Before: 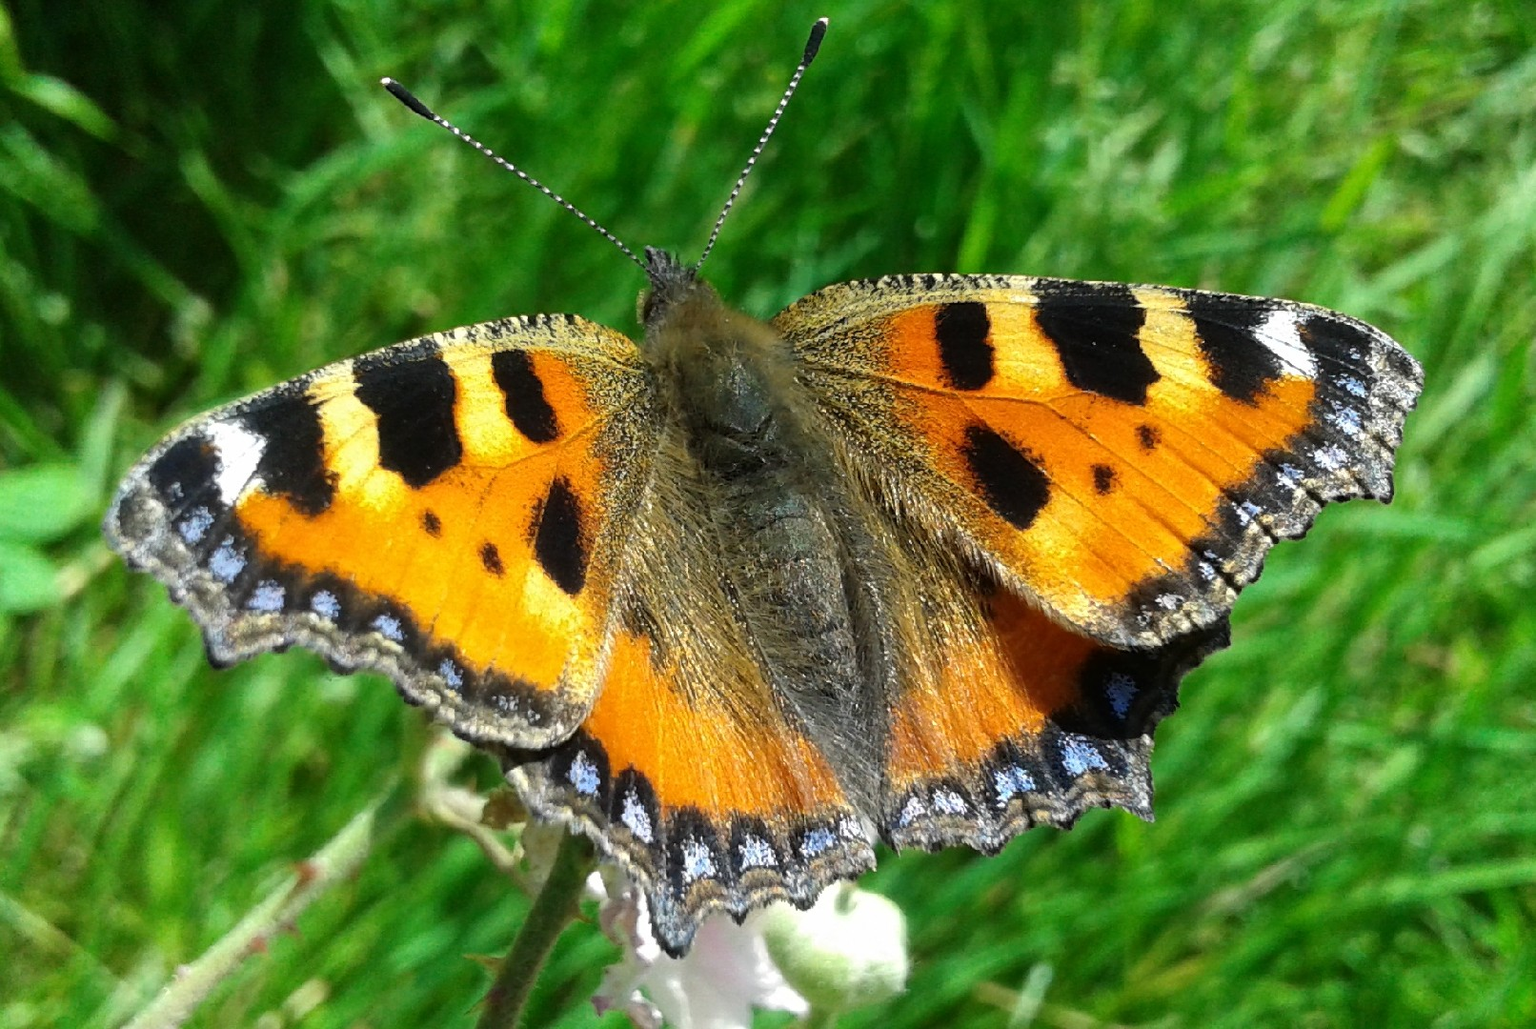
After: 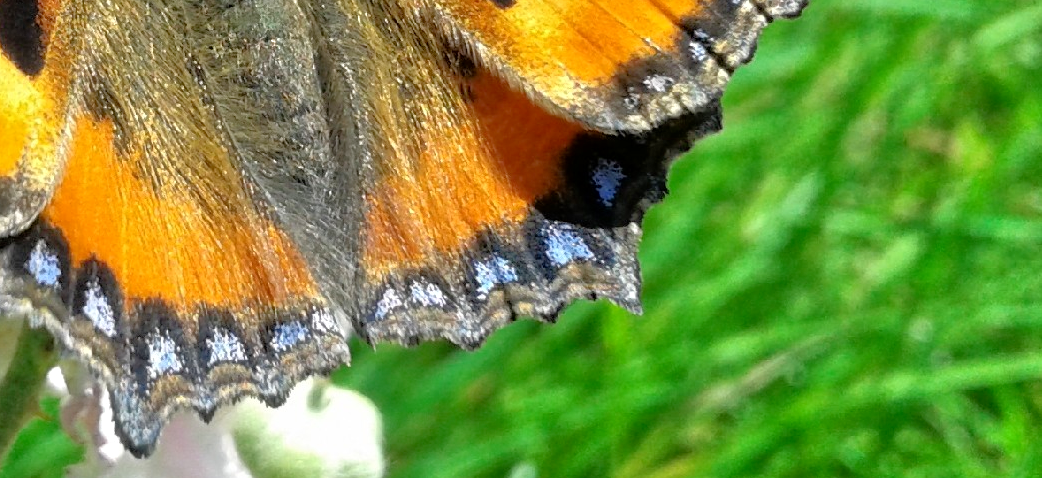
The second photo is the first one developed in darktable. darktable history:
tone equalizer: -7 EV 0.151 EV, -6 EV 0.608 EV, -5 EV 1.13 EV, -4 EV 1.33 EV, -3 EV 1.12 EV, -2 EV 0.6 EV, -1 EV 0.148 EV
exposure: black level correction 0.001, compensate highlight preservation false
crop and rotate: left 35.322%, top 50.746%, bottom 4.925%
